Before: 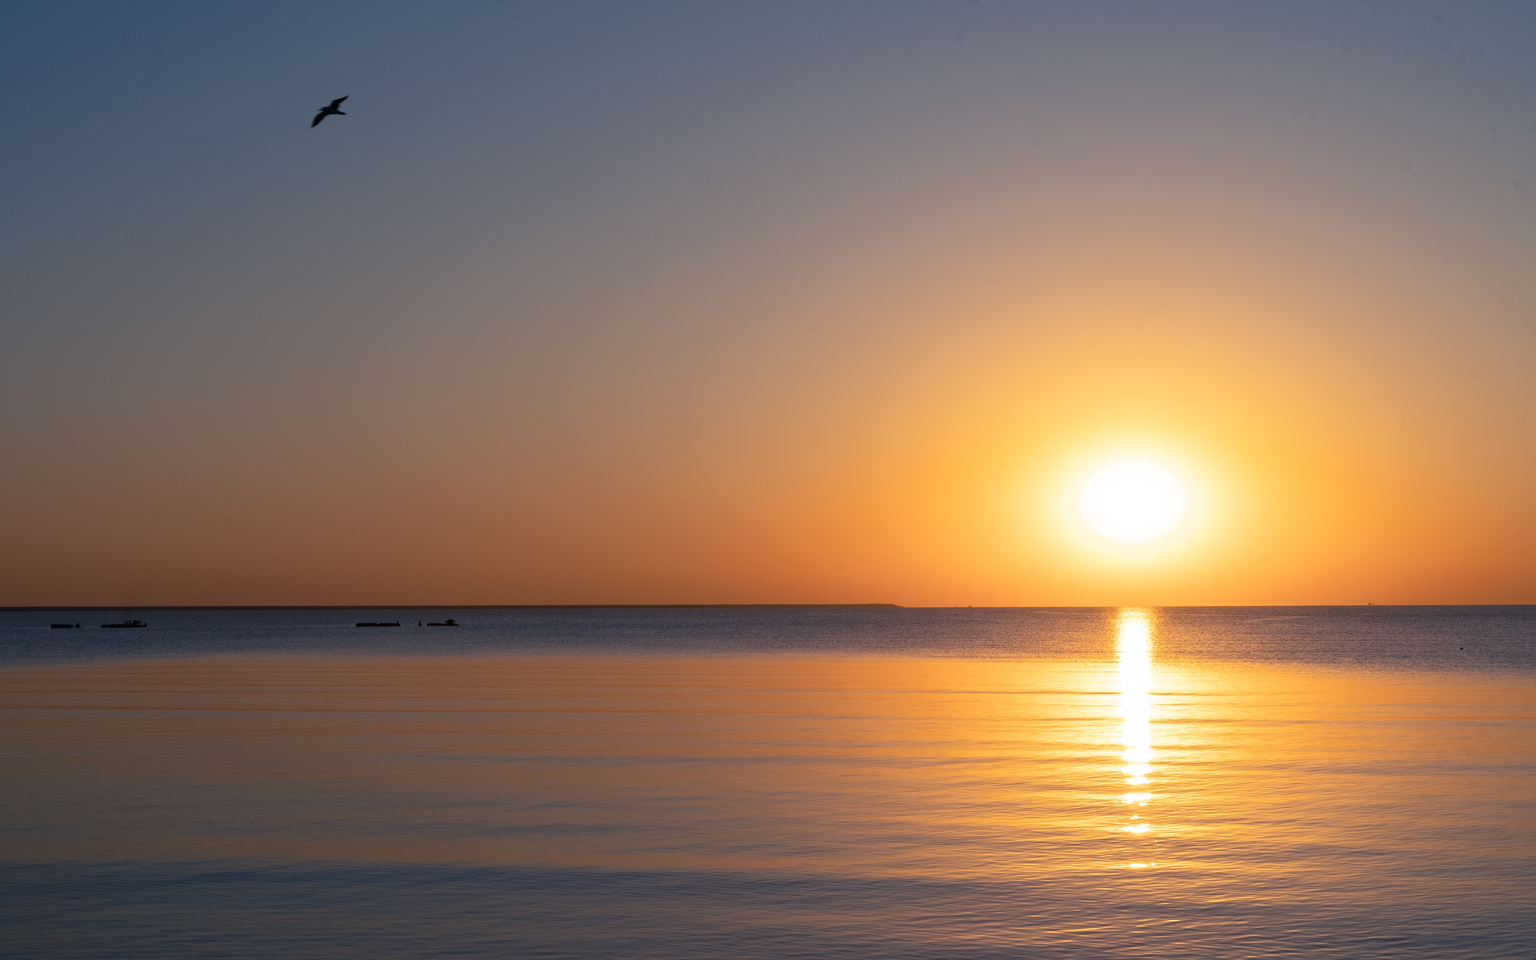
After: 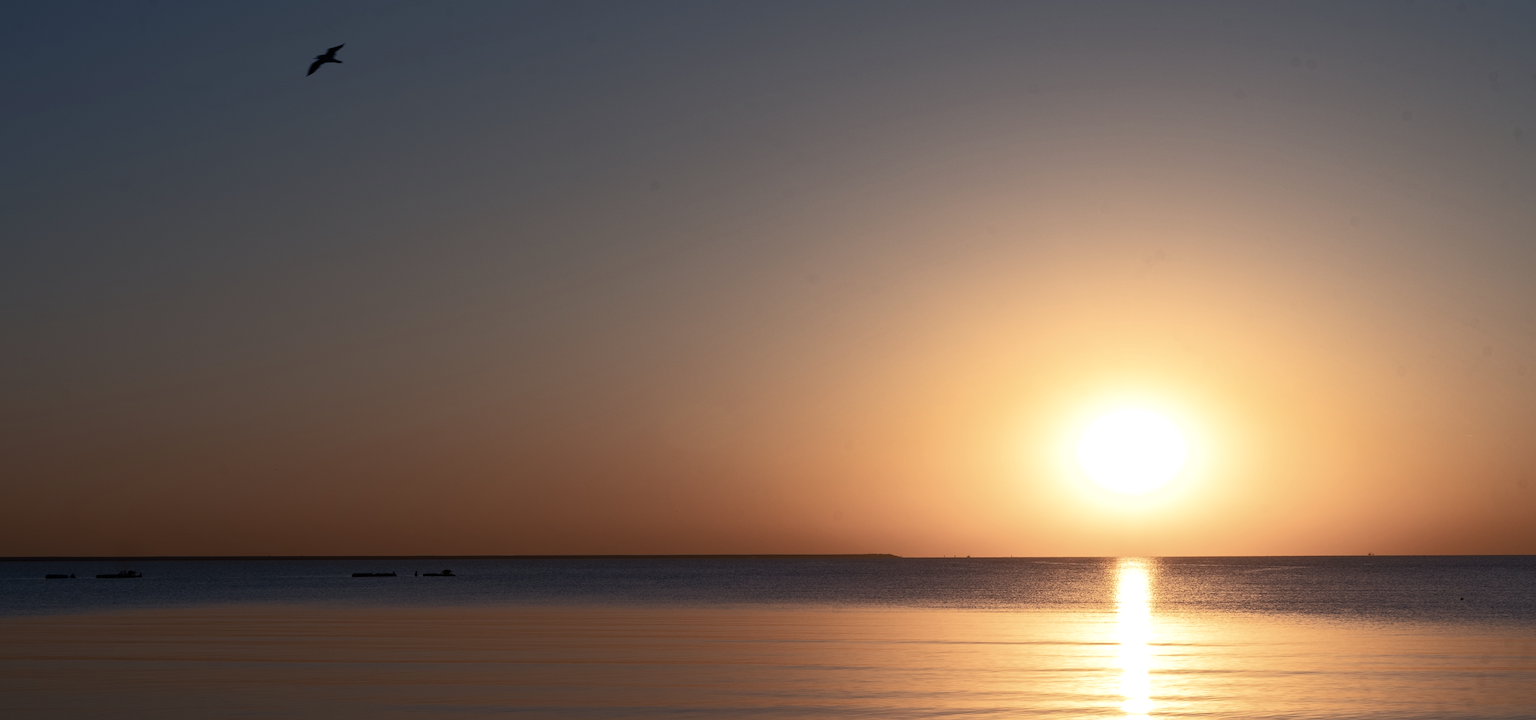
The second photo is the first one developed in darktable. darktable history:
color balance rgb: perceptual saturation grading › highlights -31.88%, perceptual saturation grading › mid-tones 5.8%, perceptual saturation grading › shadows 18.12%, perceptual brilliance grading › highlights 3.62%, perceptual brilliance grading › mid-tones -18.12%, perceptual brilliance grading › shadows -41.3%
crop: left 0.387%, top 5.469%, bottom 19.809%
